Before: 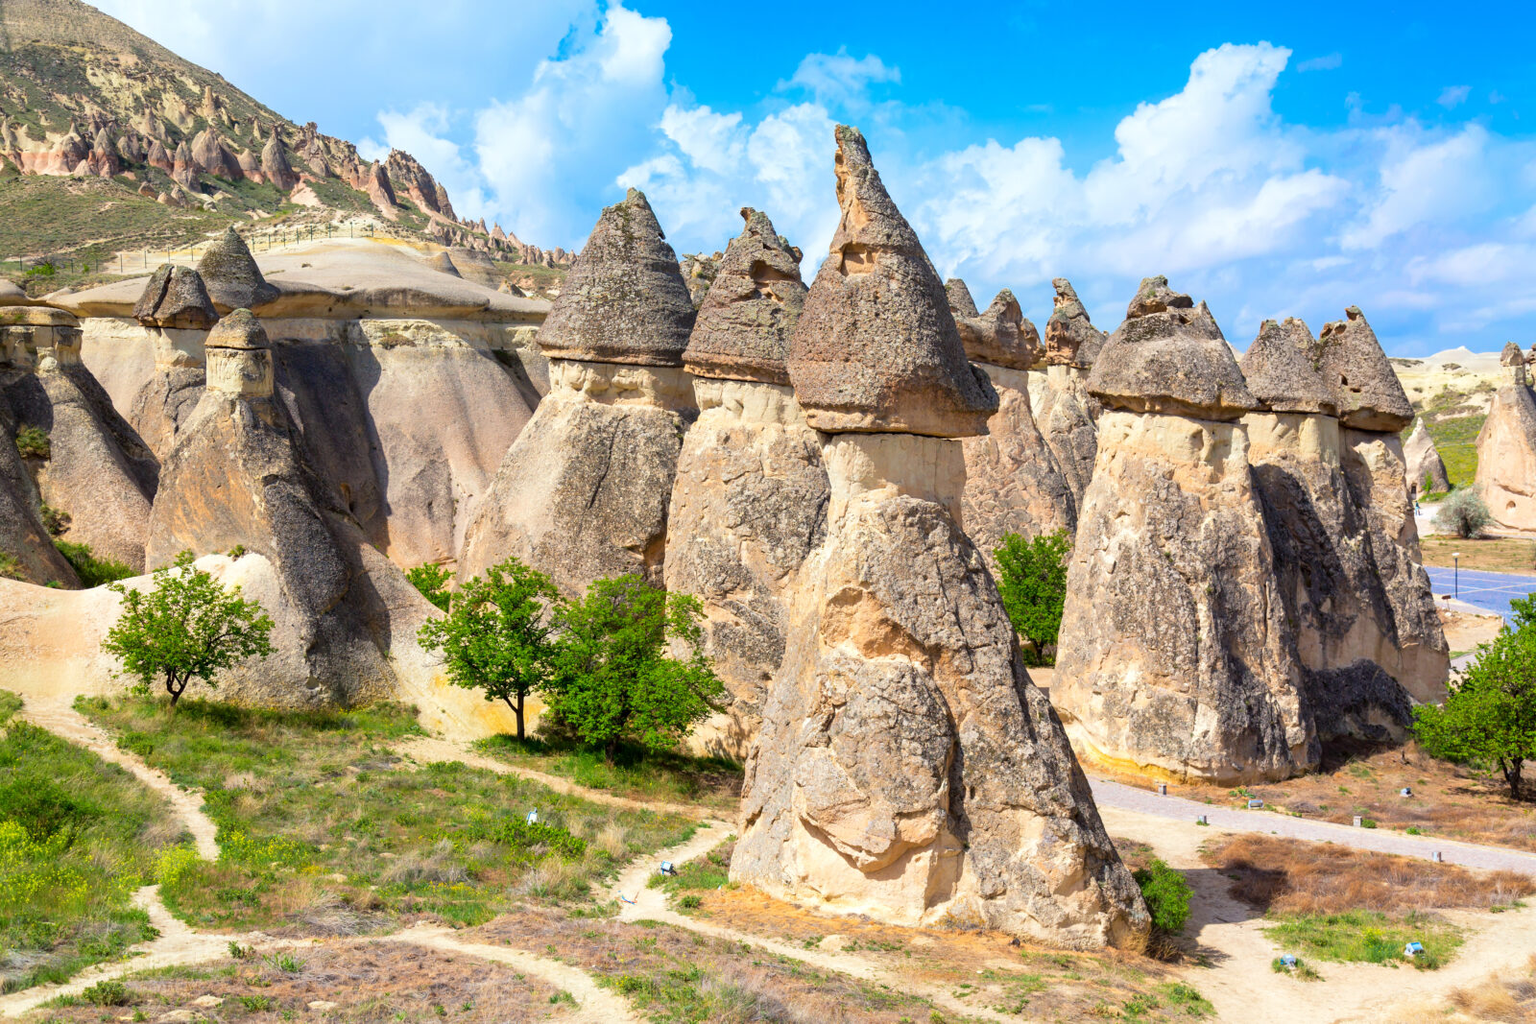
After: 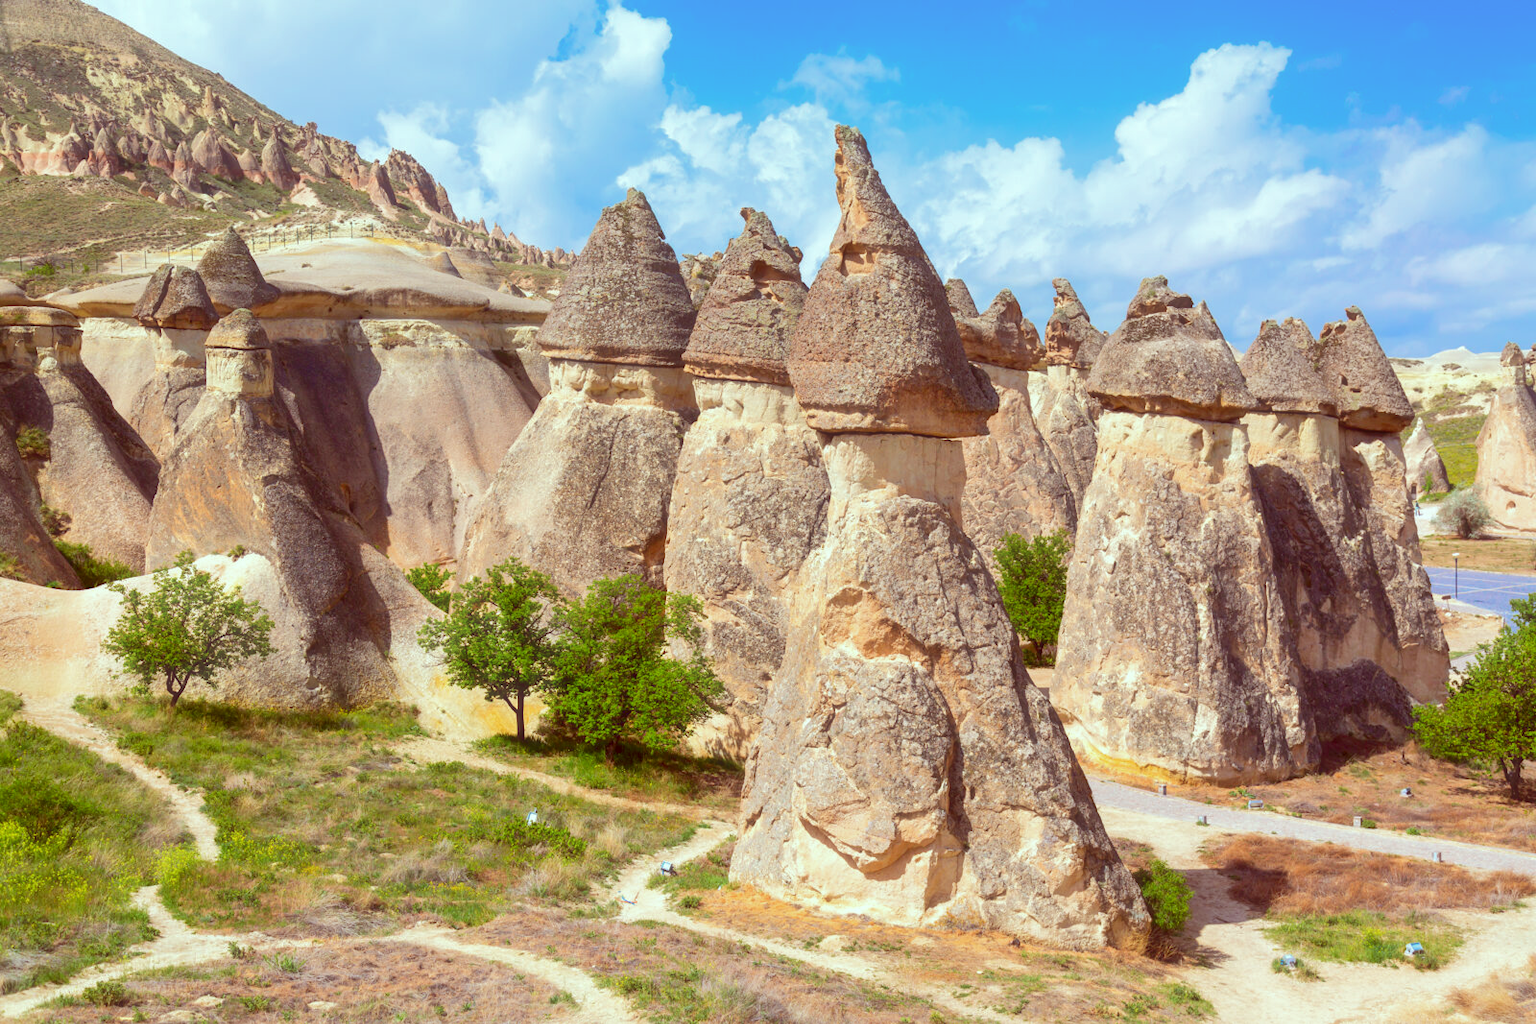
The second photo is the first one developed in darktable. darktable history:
haze removal: strength -0.109, compatibility mode true, adaptive false
tone curve: curves: ch0 [(0, 0) (0.003, 0.023) (0.011, 0.033) (0.025, 0.057) (0.044, 0.099) (0.069, 0.132) (0.1, 0.155) (0.136, 0.179) (0.177, 0.213) (0.224, 0.255) (0.277, 0.299) (0.335, 0.347) (0.399, 0.407) (0.468, 0.473) (0.543, 0.546) (0.623, 0.619) (0.709, 0.698) (0.801, 0.775) (0.898, 0.871) (1, 1)], color space Lab, linked channels, preserve colors none
color correction: highlights a* -7.25, highlights b* -0.165, shadows a* 20.3, shadows b* 11.71
